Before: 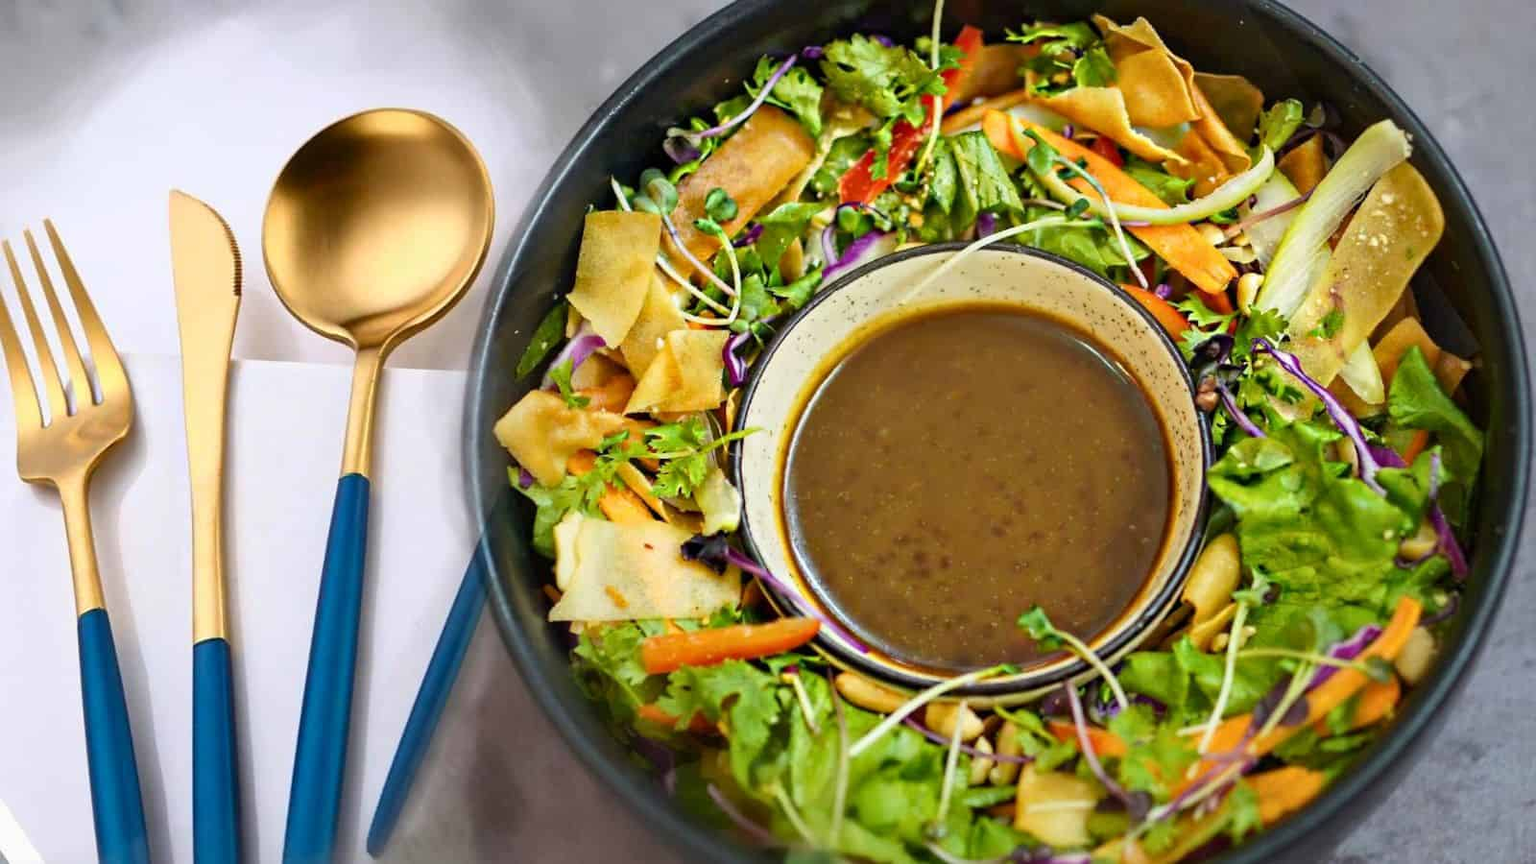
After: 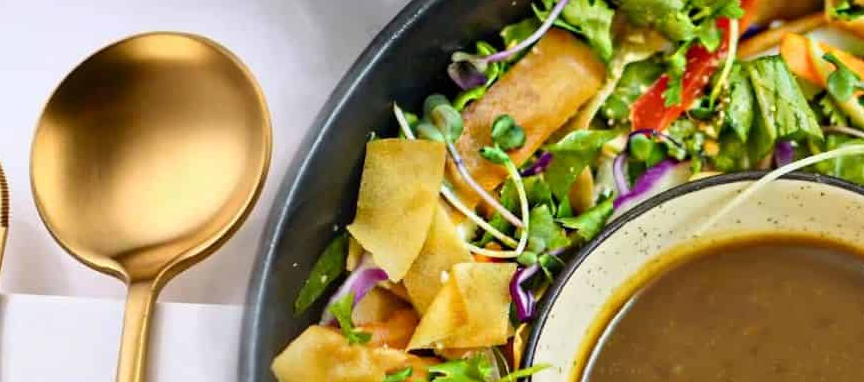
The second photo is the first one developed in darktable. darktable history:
crop: left 15.229%, top 9.07%, right 30.754%, bottom 48.459%
